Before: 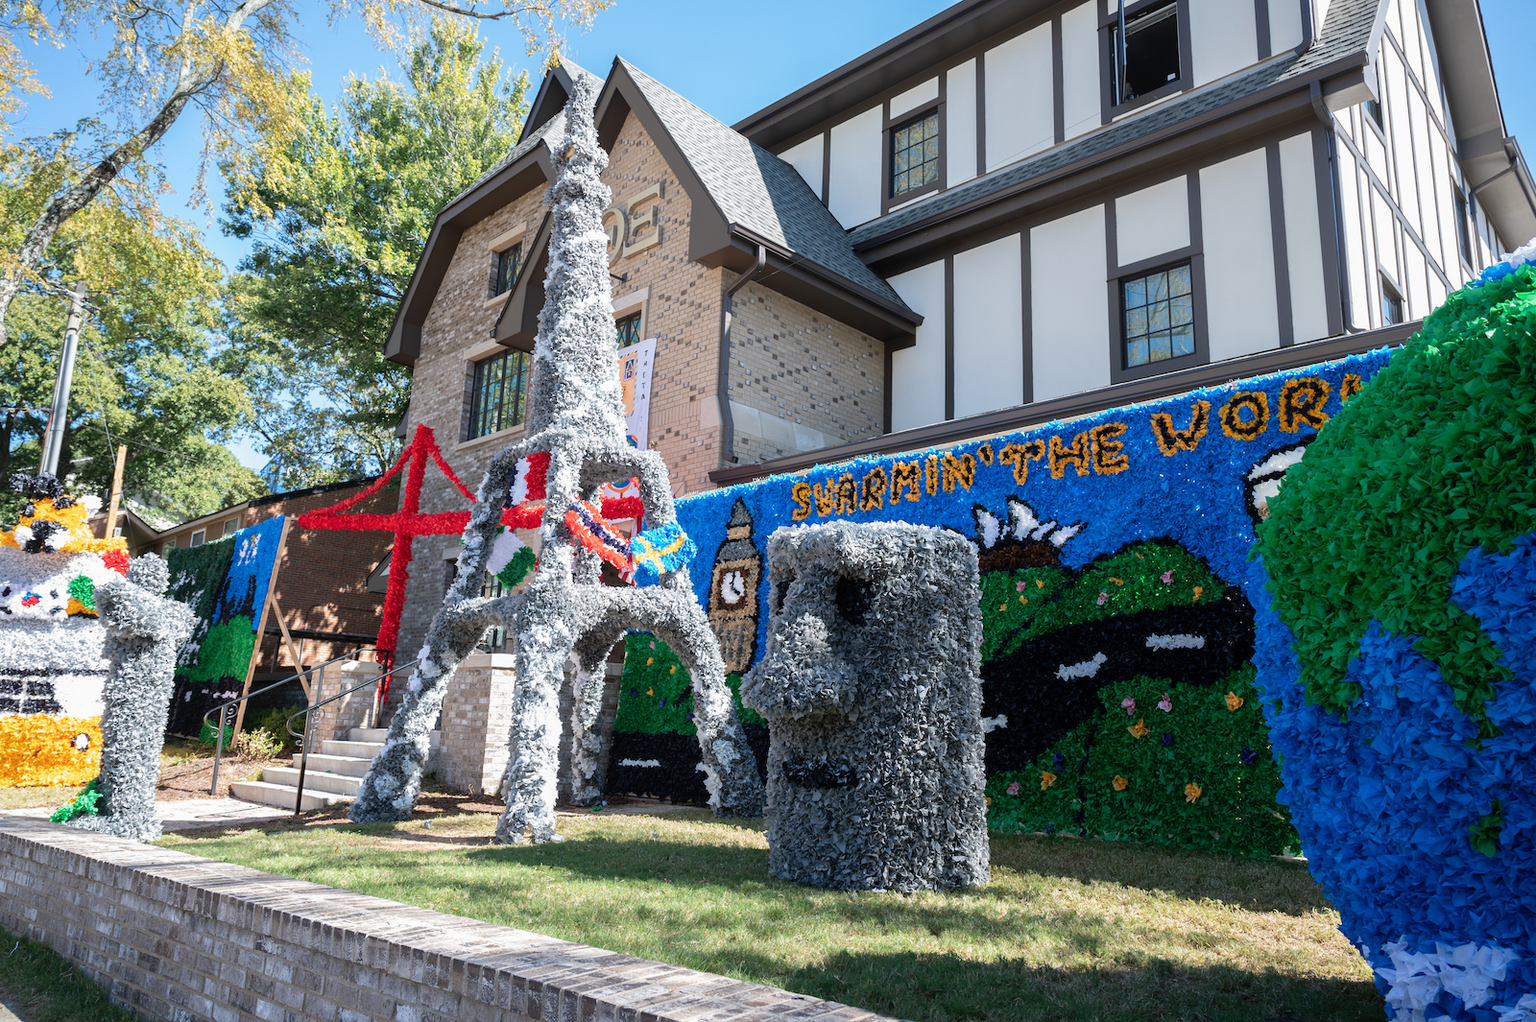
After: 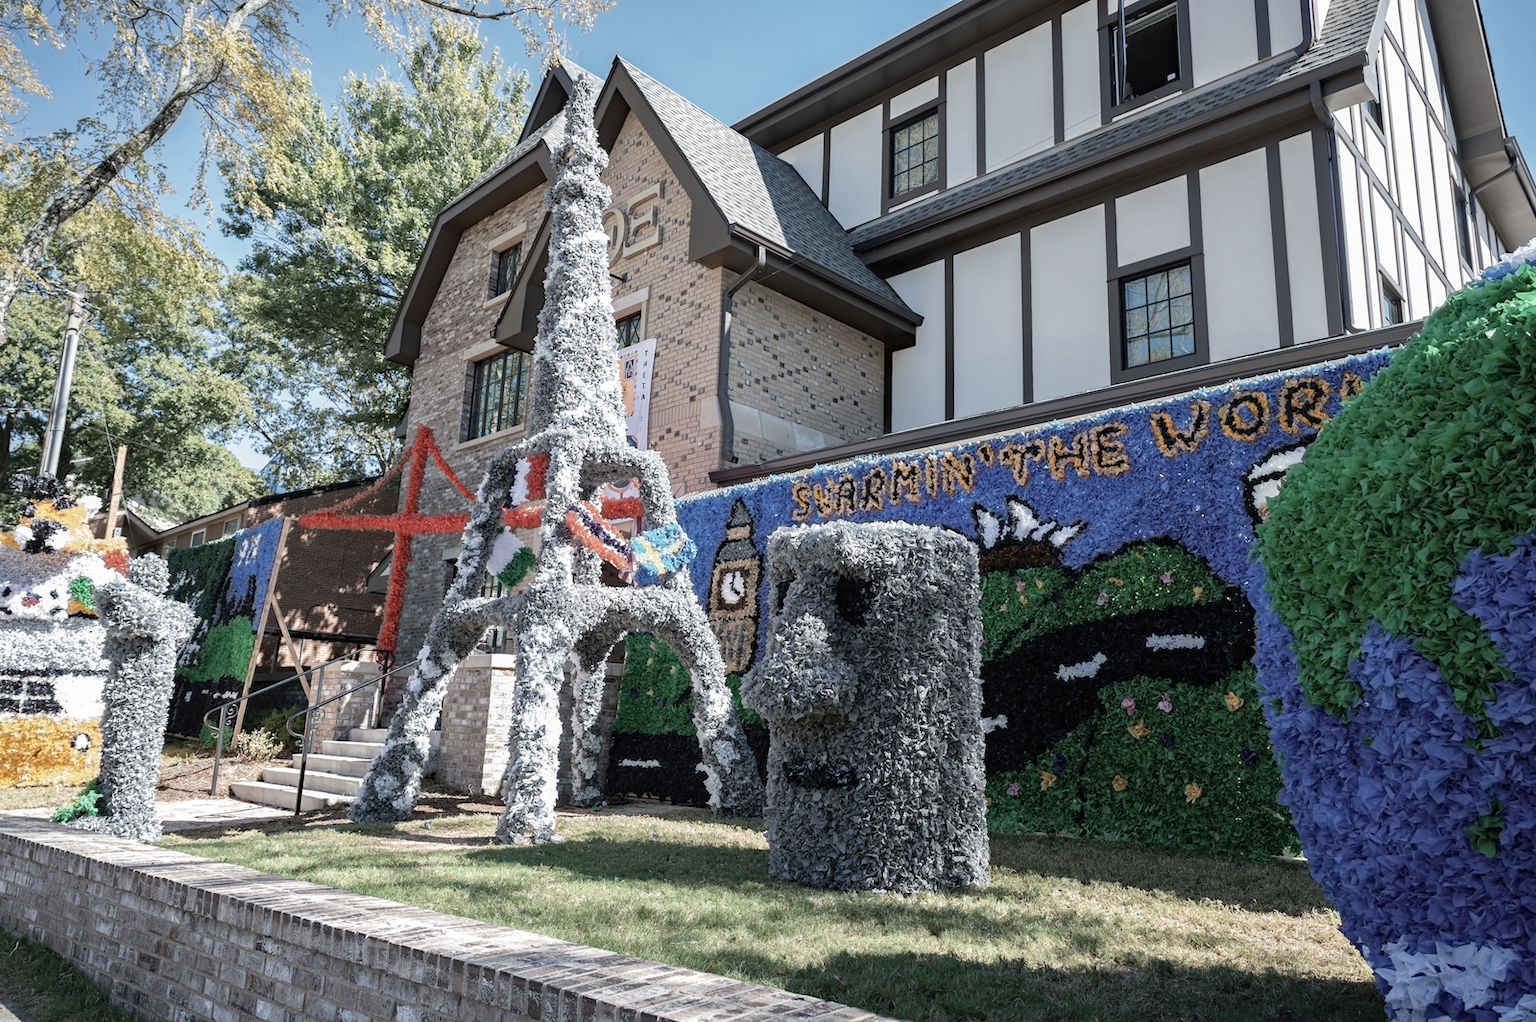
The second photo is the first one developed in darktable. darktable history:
shadows and highlights: shadows 12, white point adjustment 1.2, soften with gaussian
local contrast: highlights 100%, shadows 100%, detail 120%, midtone range 0.2
haze removal: strength 0.29, distance 0.25, compatibility mode true, adaptive false
defringe: on, module defaults
vibrance: on, module defaults
raw denoise: noise threshold 0.006, x [[0, 0.25, 0.5, 0.75, 1] ×4]
contrast brightness saturation: contrast -0.05, saturation -0.41
